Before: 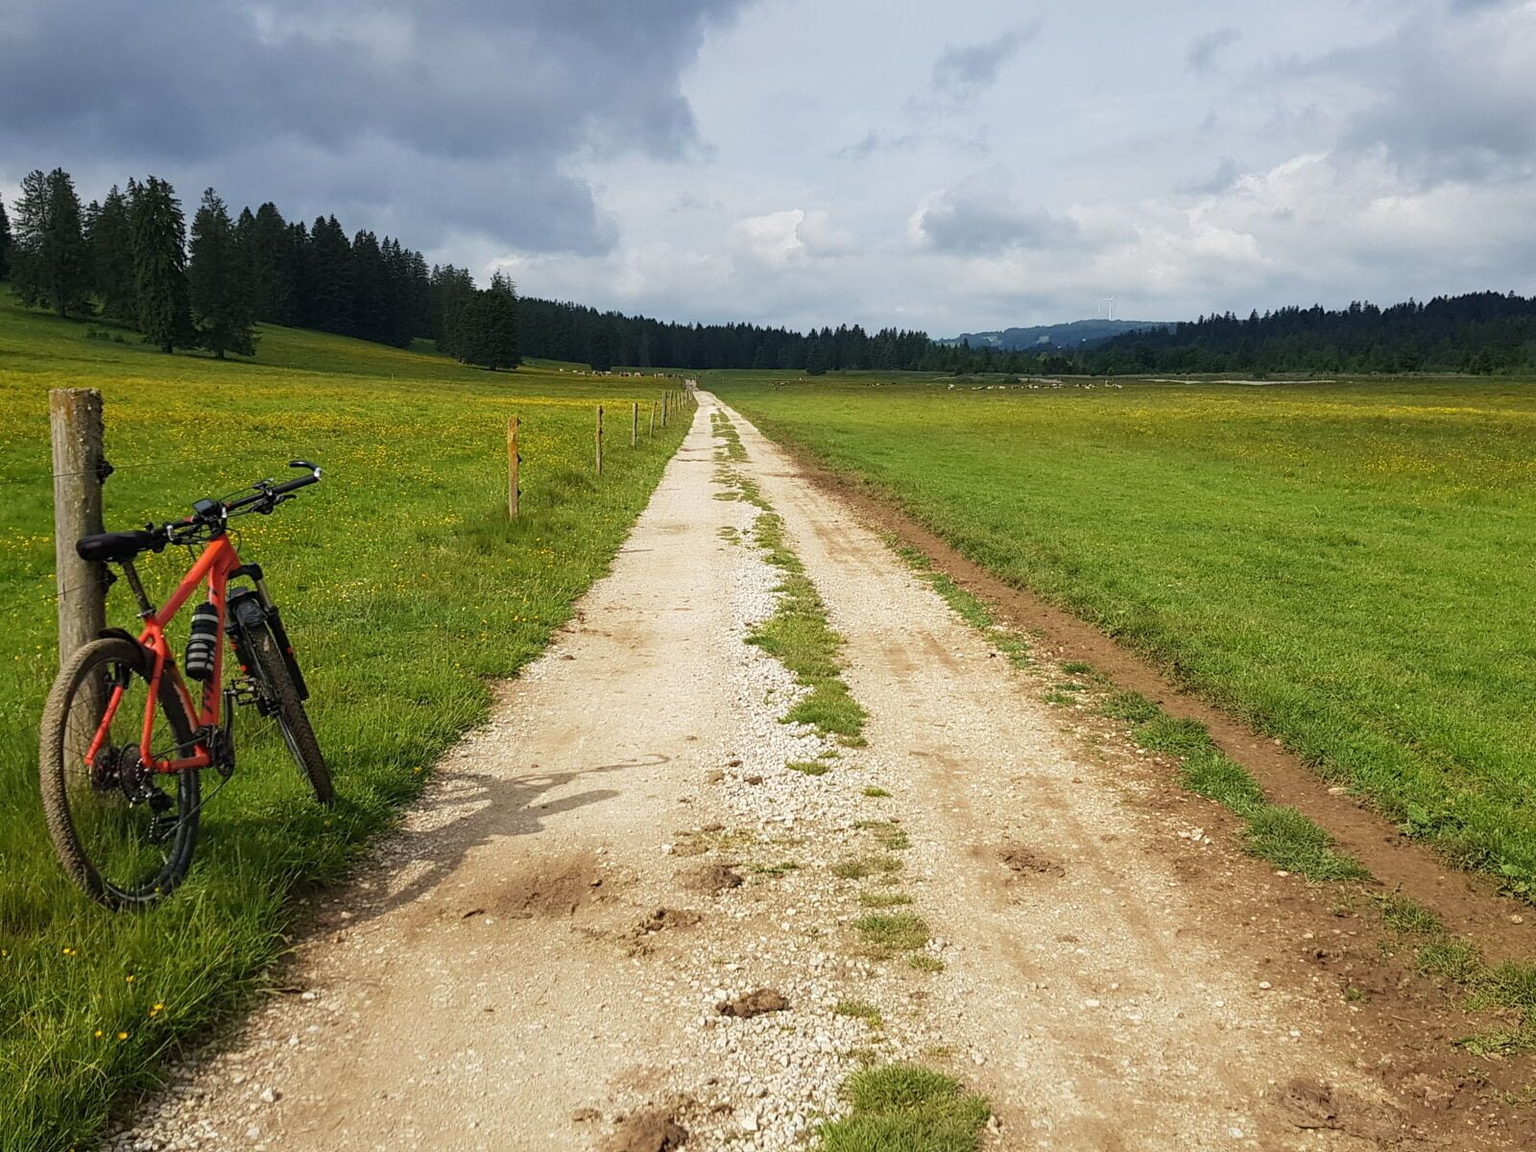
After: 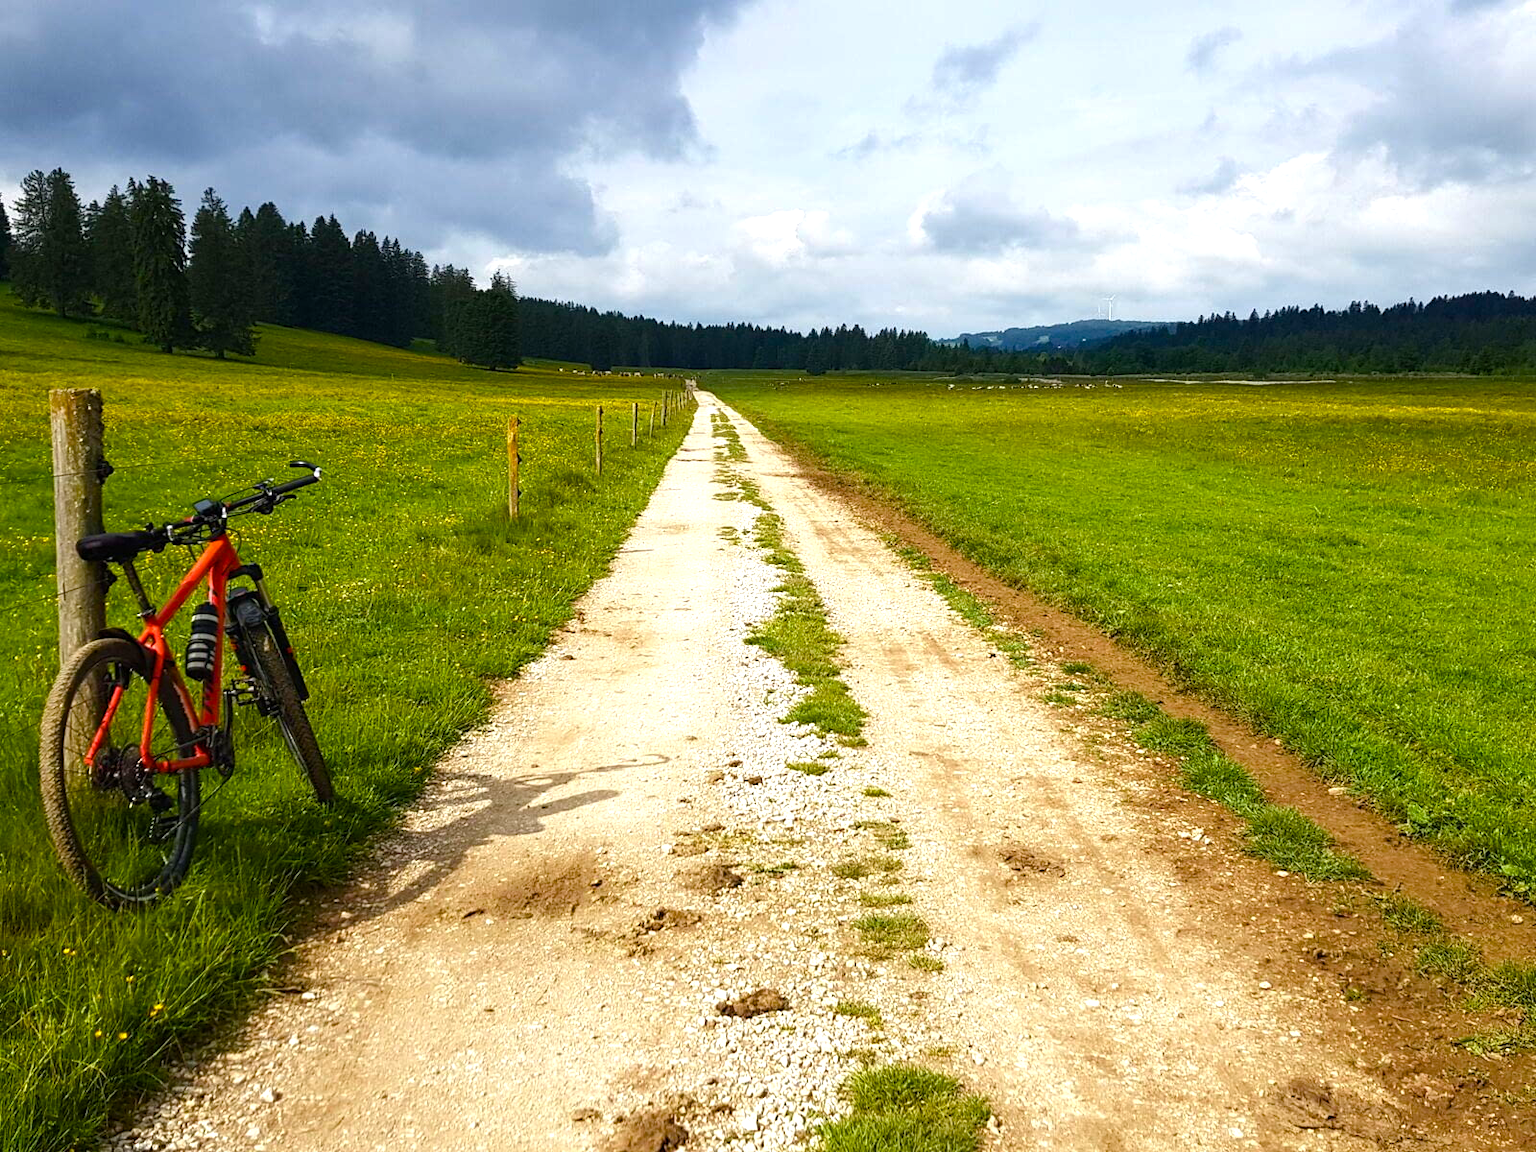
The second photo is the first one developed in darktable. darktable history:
color balance rgb: perceptual saturation grading › global saturation 20%, perceptual saturation grading › highlights -24.823%, perceptual saturation grading › shadows 49.333%, perceptual brilliance grading › global brilliance -5.283%, perceptual brilliance grading › highlights 23.901%, perceptual brilliance grading › mid-tones 7.398%, perceptual brilliance grading › shadows -4.529%, global vibrance 20%
